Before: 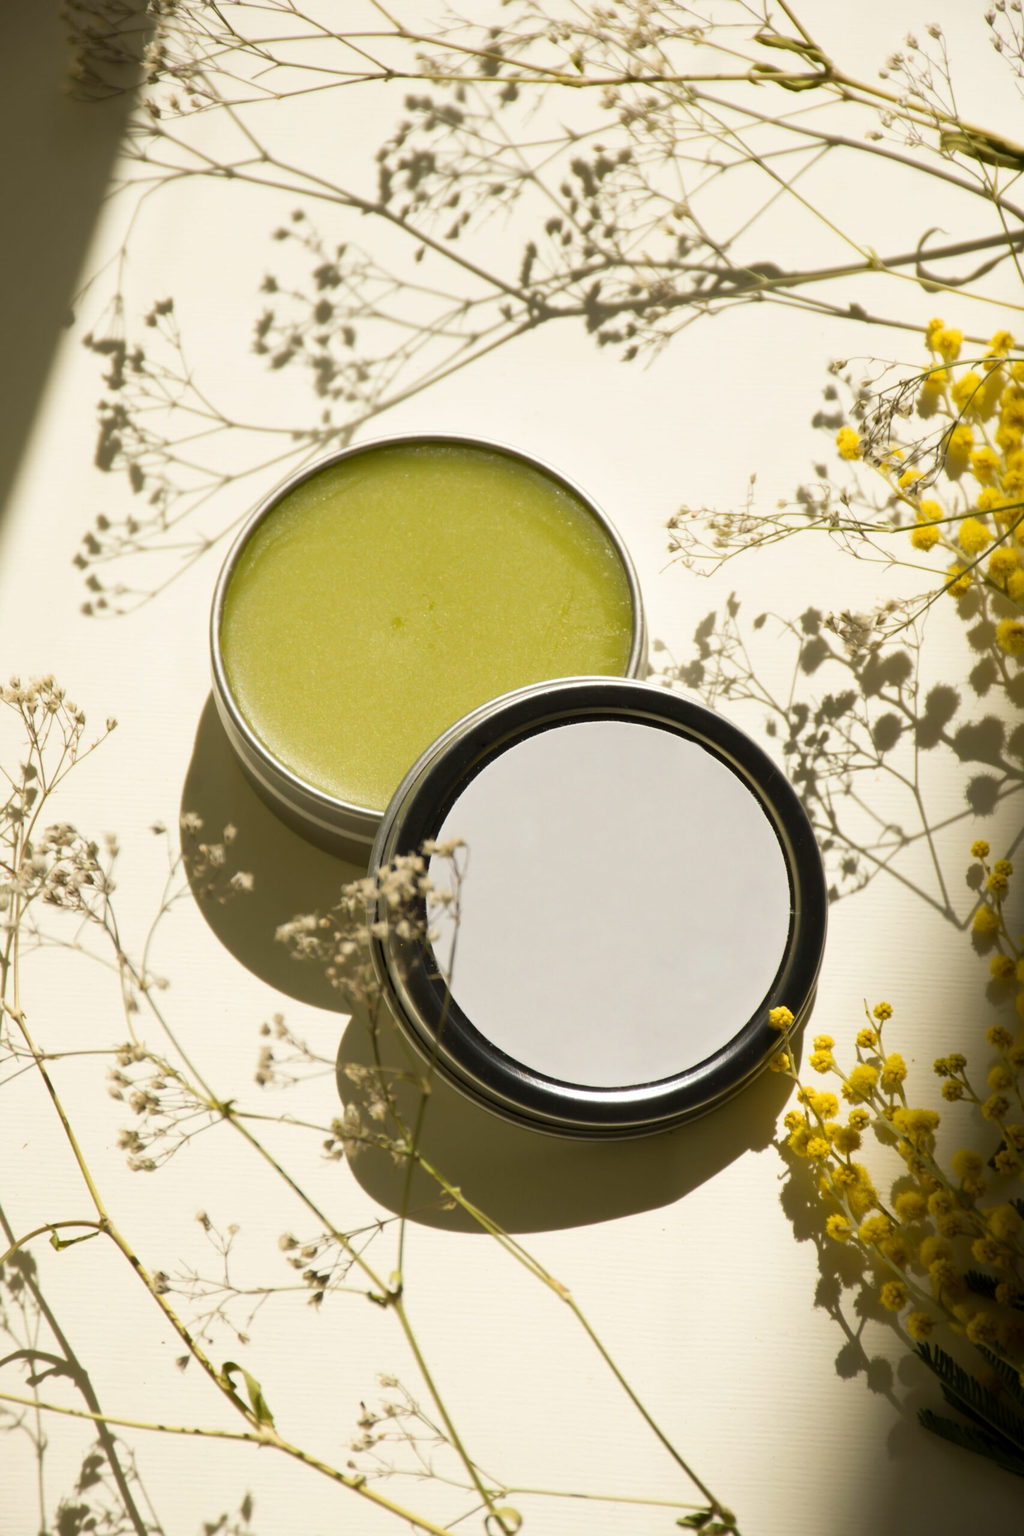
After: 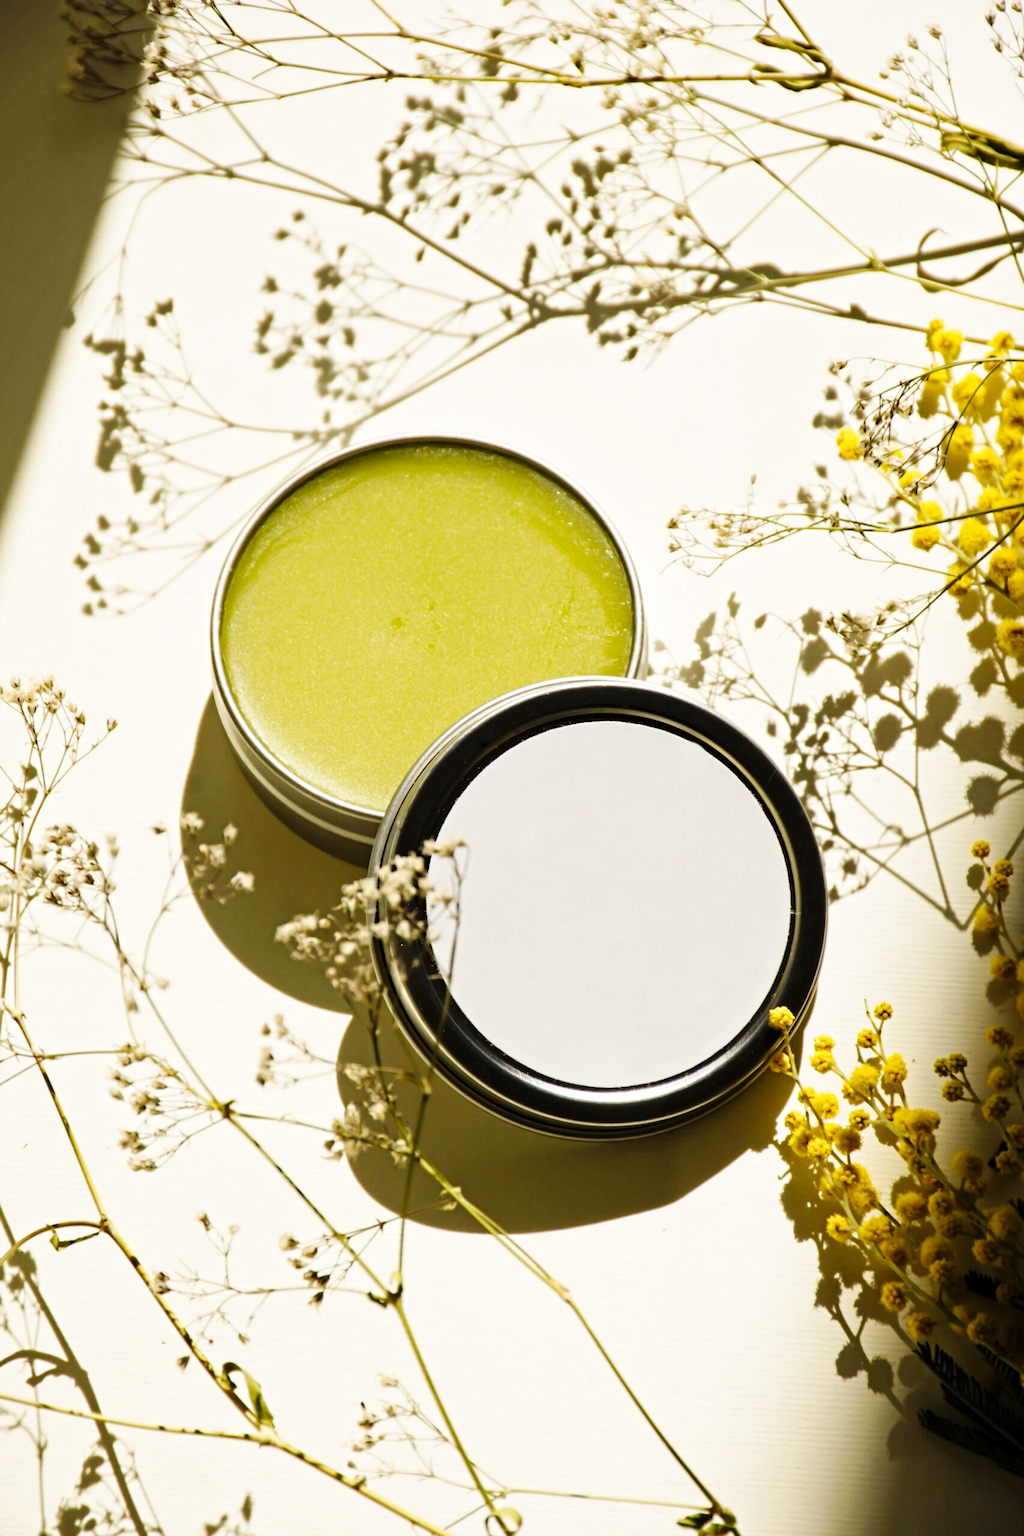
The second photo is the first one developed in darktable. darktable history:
contrast equalizer: y [[0.5, 0.501, 0.525, 0.597, 0.58, 0.514], [0.5 ×6], [0.5 ×6], [0 ×6], [0 ×6]]
base curve: curves: ch0 [(0, 0) (0.036, 0.025) (0.121, 0.166) (0.206, 0.329) (0.605, 0.79) (1, 1)], preserve colors none
